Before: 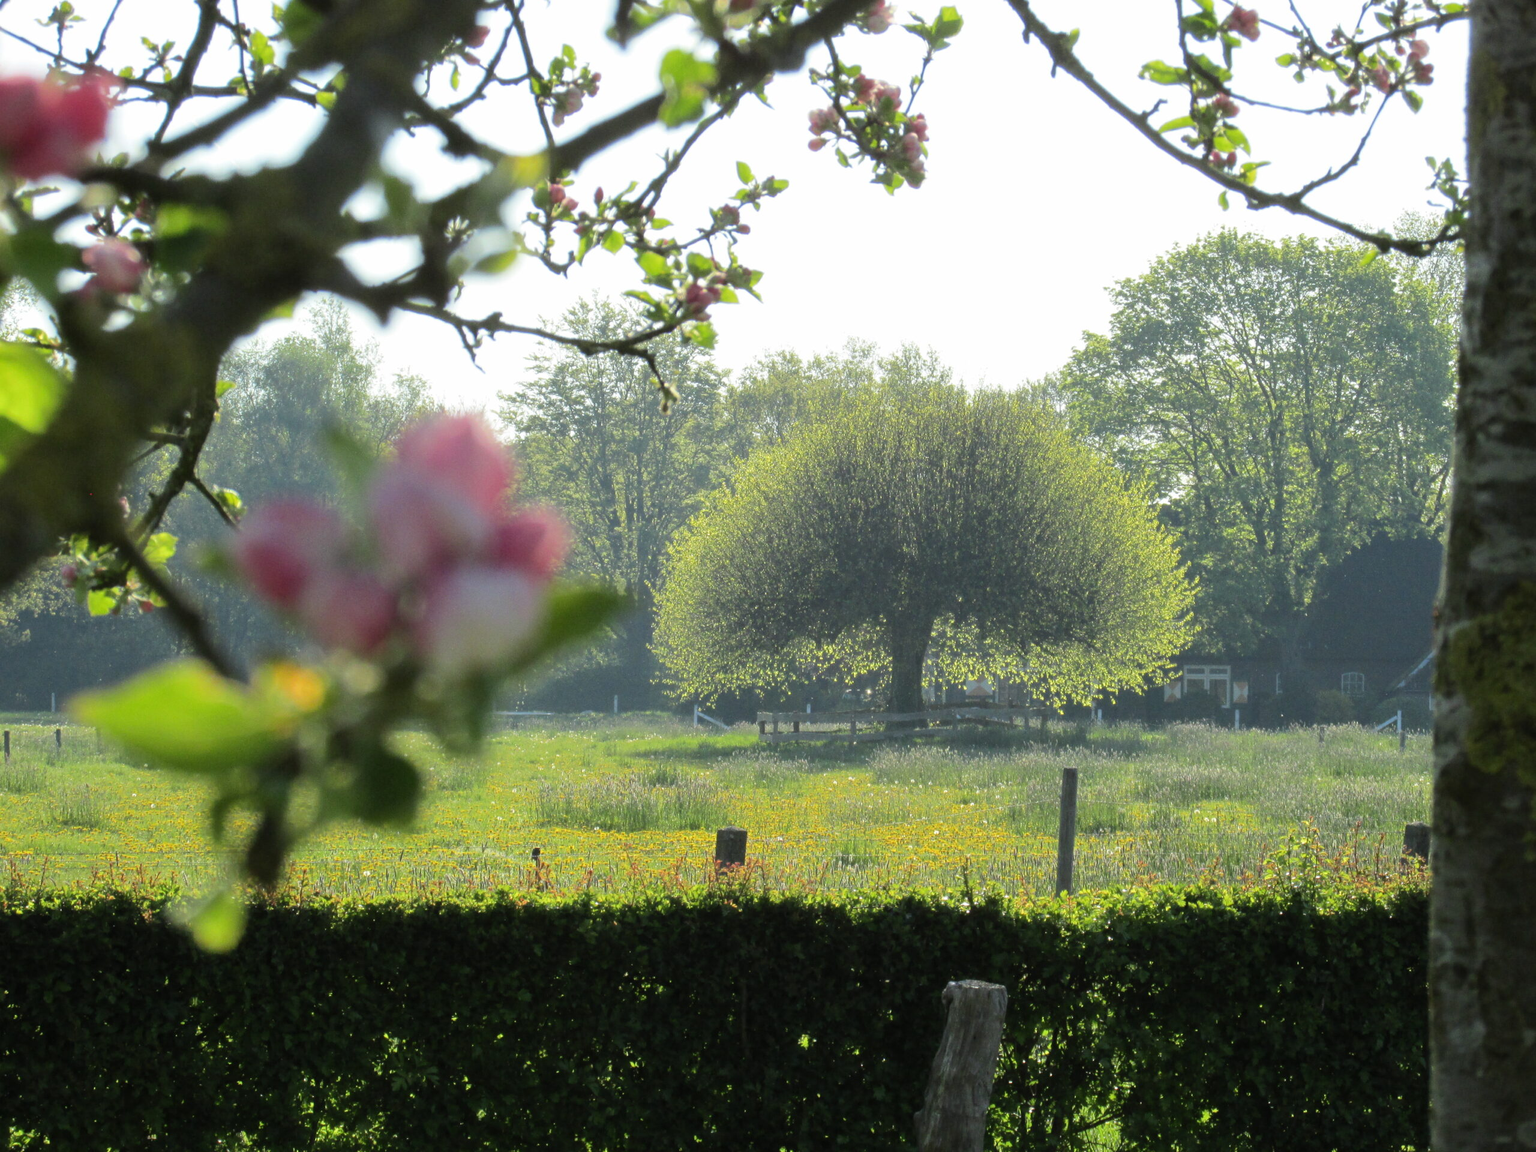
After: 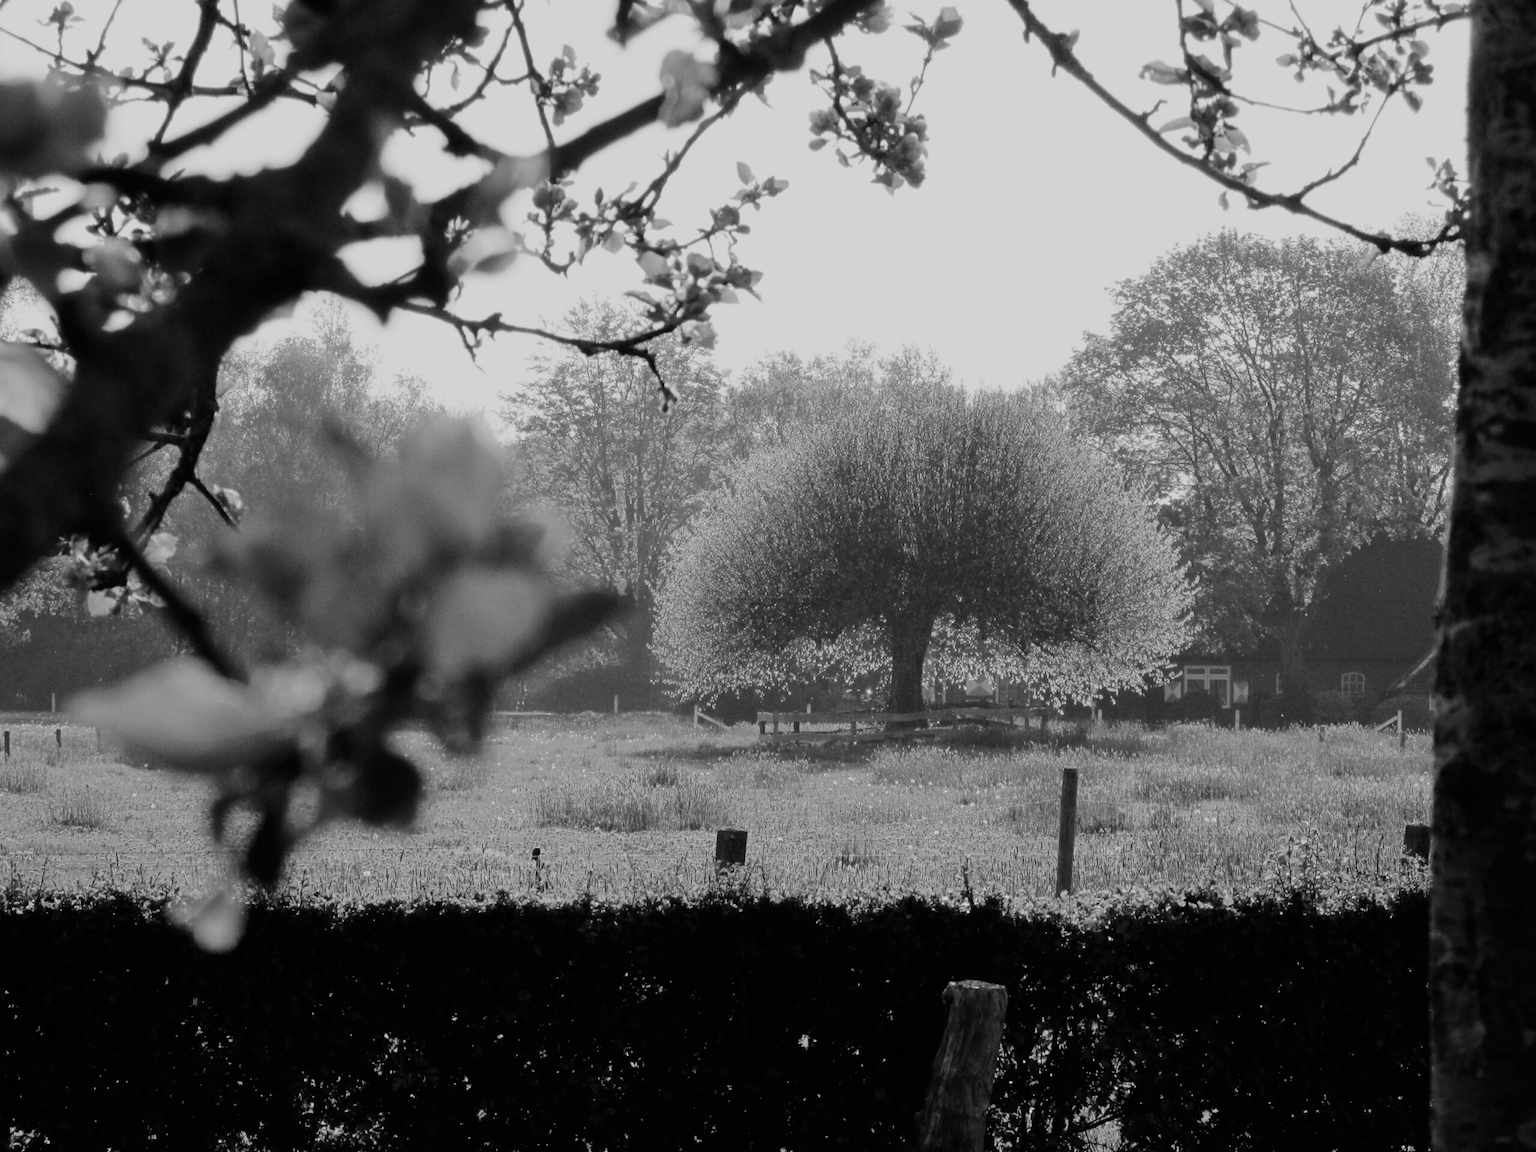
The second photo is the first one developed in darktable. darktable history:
sigmoid: contrast 1.69, skew -0.23, preserve hue 0%, red attenuation 0.1, red rotation 0.035, green attenuation 0.1, green rotation -0.017, blue attenuation 0.15, blue rotation -0.052, base primaries Rec2020
monochrome: a 14.95, b -89.96
color calibration: output gray [0.21, 0.42, 0.37, 0], gray › normalize channels true, illuminant same as pipeline (D50), adaptation XYZ, x 0.346, y 0.359, gamut compression 0
